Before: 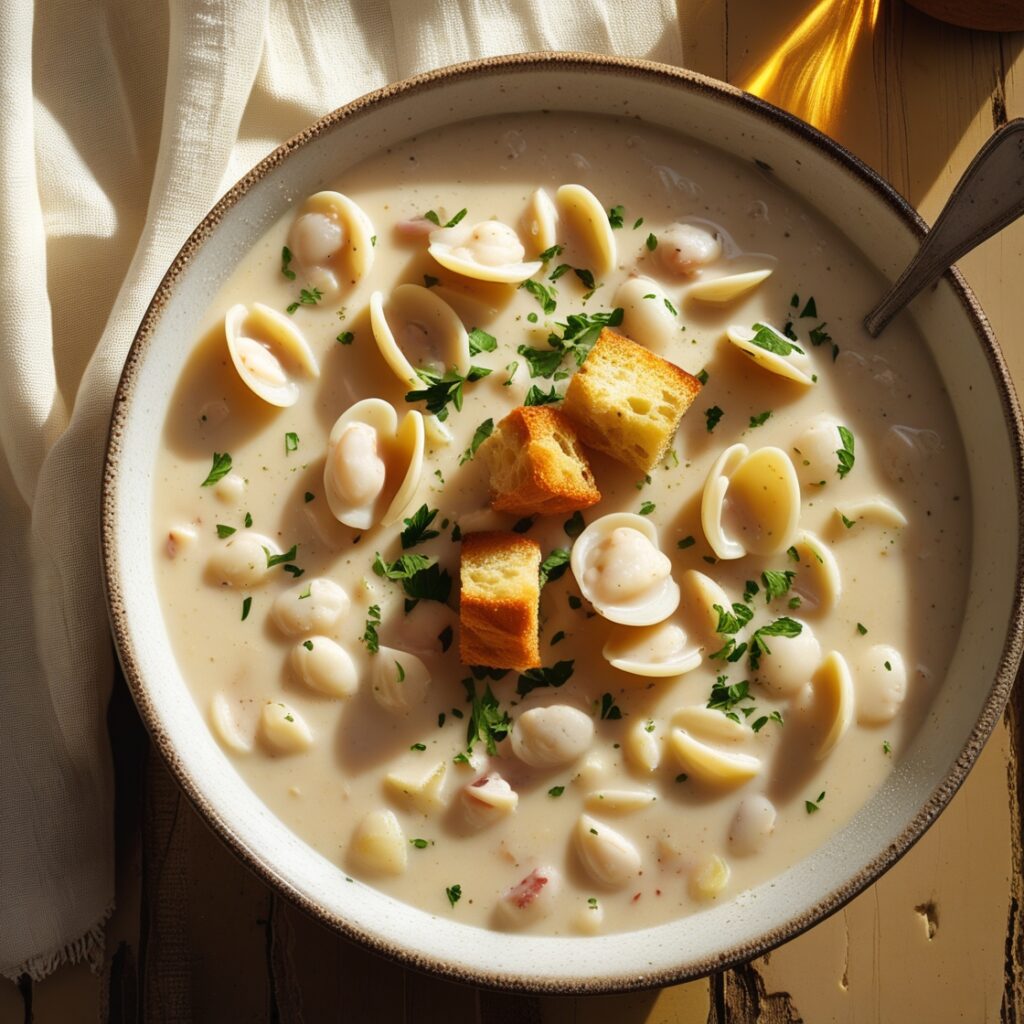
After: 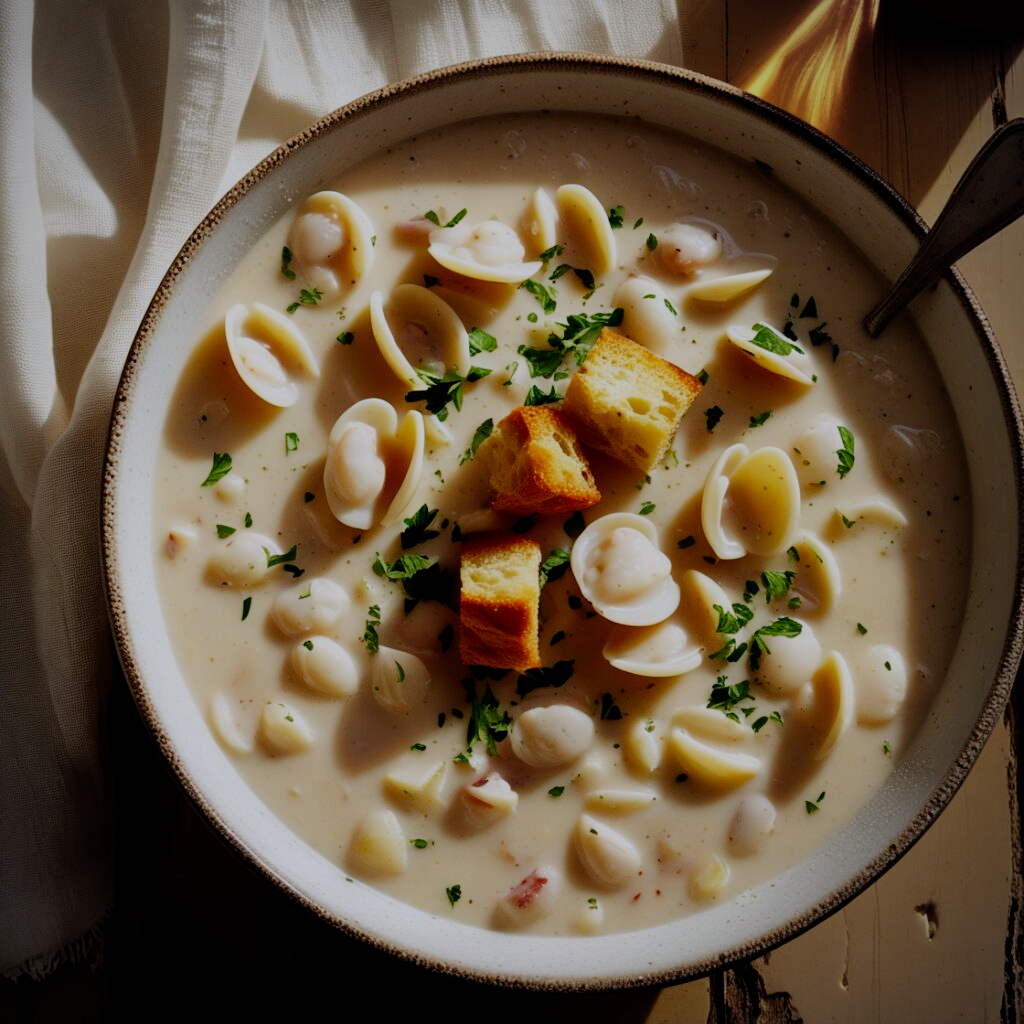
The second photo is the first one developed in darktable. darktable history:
vignetting: fall-off radius 60.92%
color calibration: illuminant as shot in camera, x 0.358, y 0.373, temperature 4628.91 K
filmic rgb: middle gray luminance 29%, black relative exposure -10.3 EV, white relative exposure 5.5 EV, threshold 6 EV, target black luminance 0%, hardness 3.95, latitude 2.04%, contrast 1.132, highlights saturation mix 5%, shadows ↔ highlights balance 15.11%, add noise in highlights 0, preserve chrominance no, color science v3 (2019), use custom middle-gray values true, iterations of high-quality reconstruction 0, contrast in highlights soft, enable highlight reconstruction true
